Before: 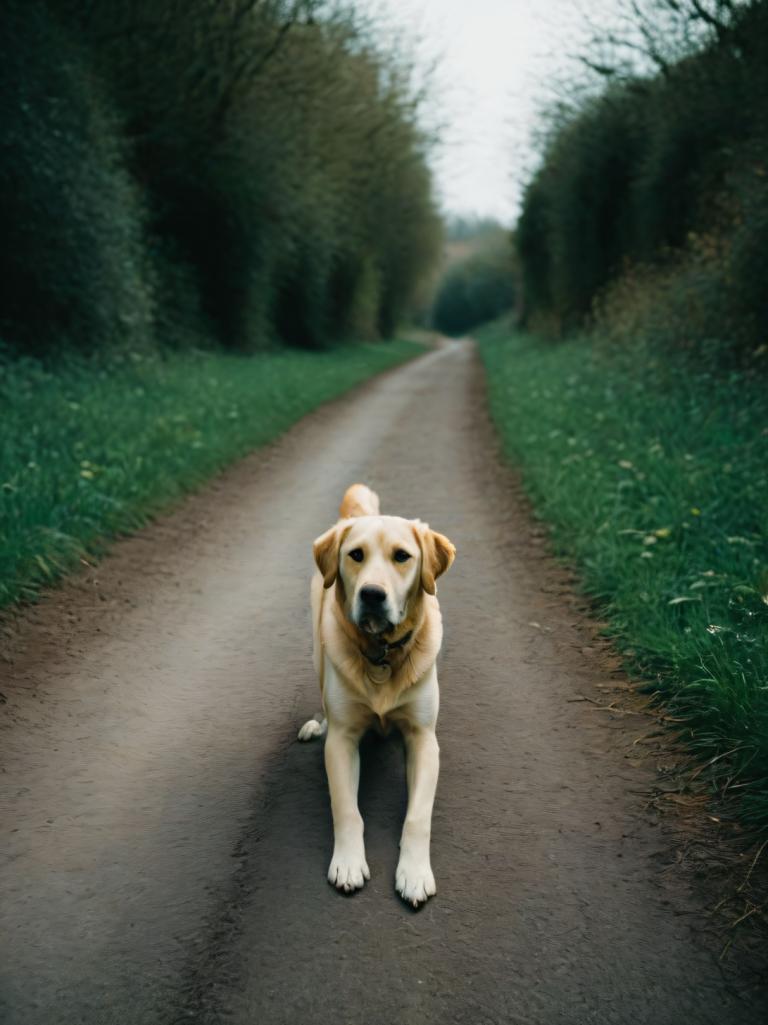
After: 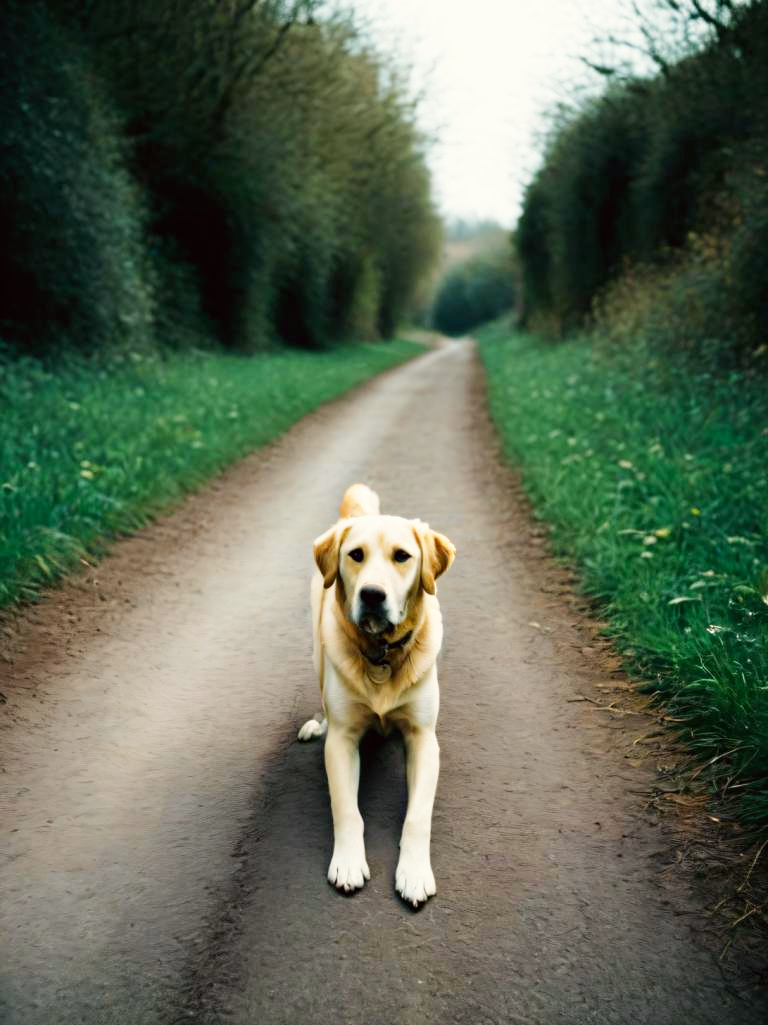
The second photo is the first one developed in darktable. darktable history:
white balance: red 1.004, blue 1.024
color correction: highlights a* -0.95, highlights b* 4.5, shadows a* 3.55
base curve: curves: ch0 [(0, 0) (0.005, 0.002) (0.15, 0.3) (0.4, 0.7) (0.75, 0.95) (1, 1)], preserve colors none
